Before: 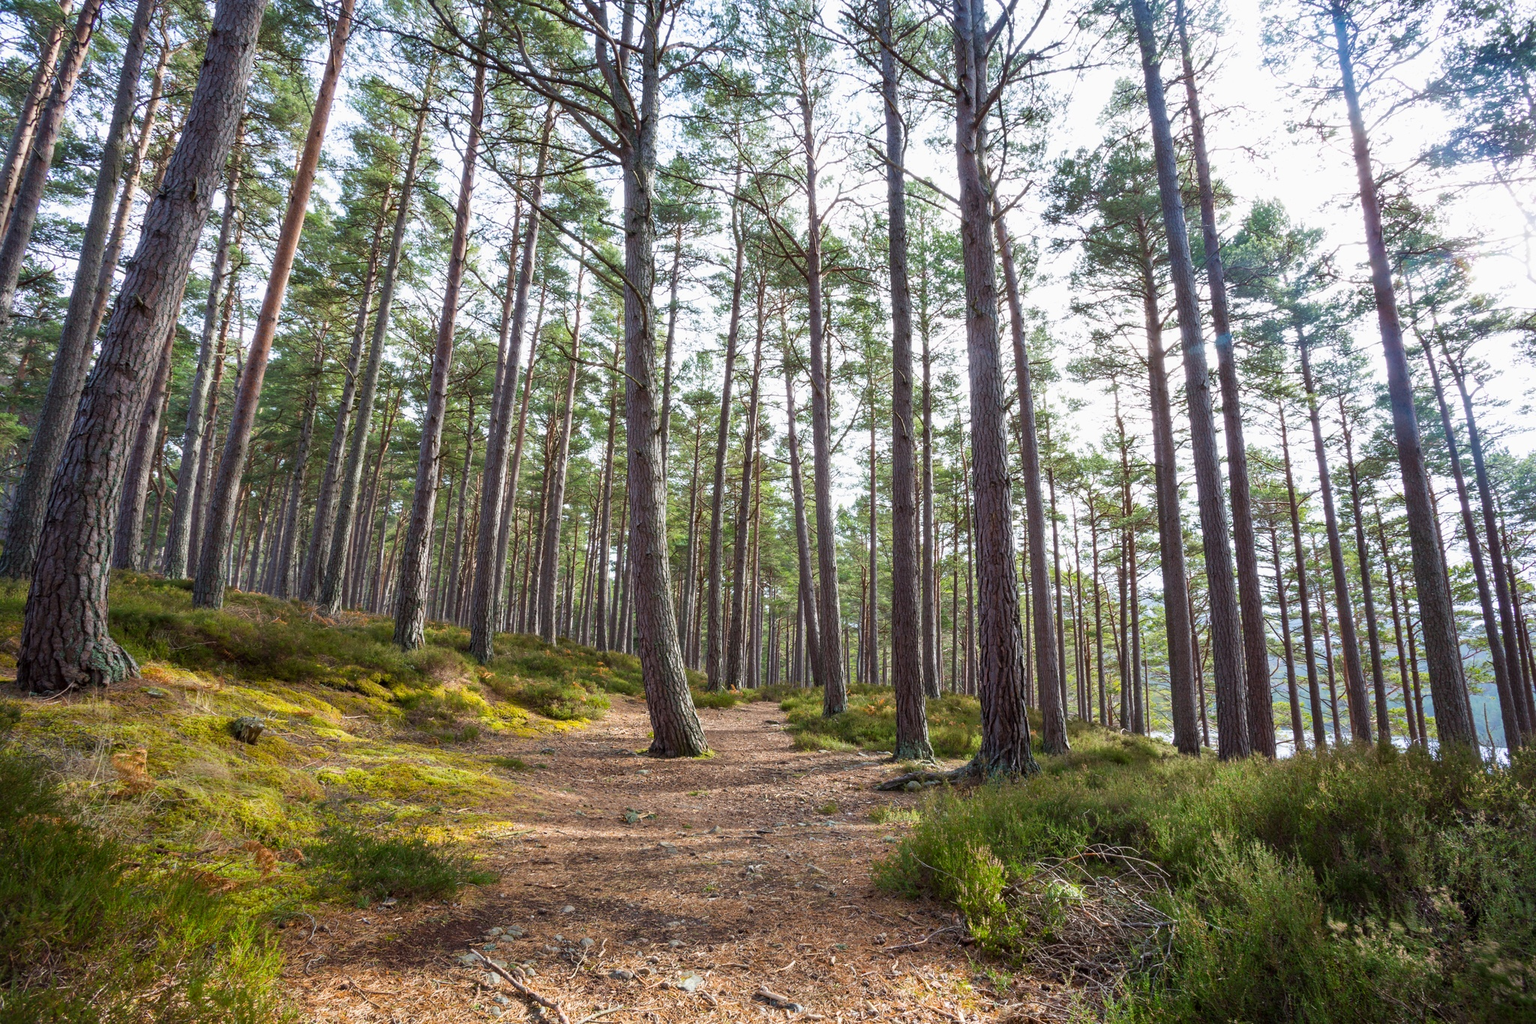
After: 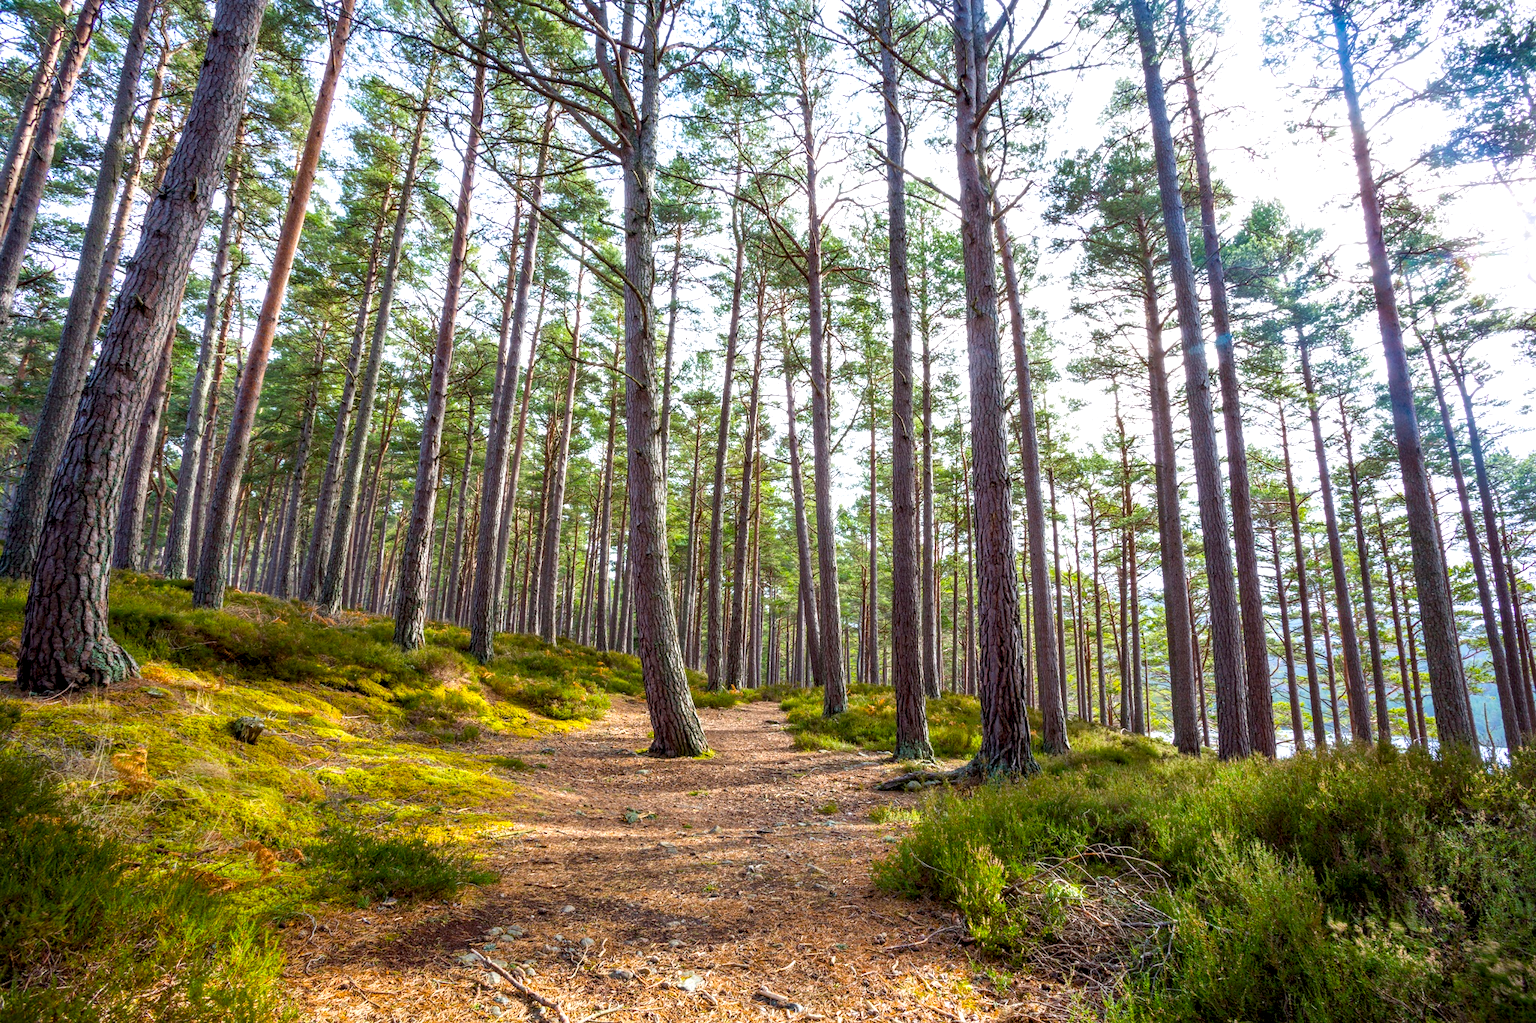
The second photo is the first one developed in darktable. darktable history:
color balance rgb: perceptual saturation grading › global saturation 25%, global vibrance 20%
exposure: black level correction 0.005, exposure 0.286 EV, compensate highlight preservation false
local contrast: on, module defaults
